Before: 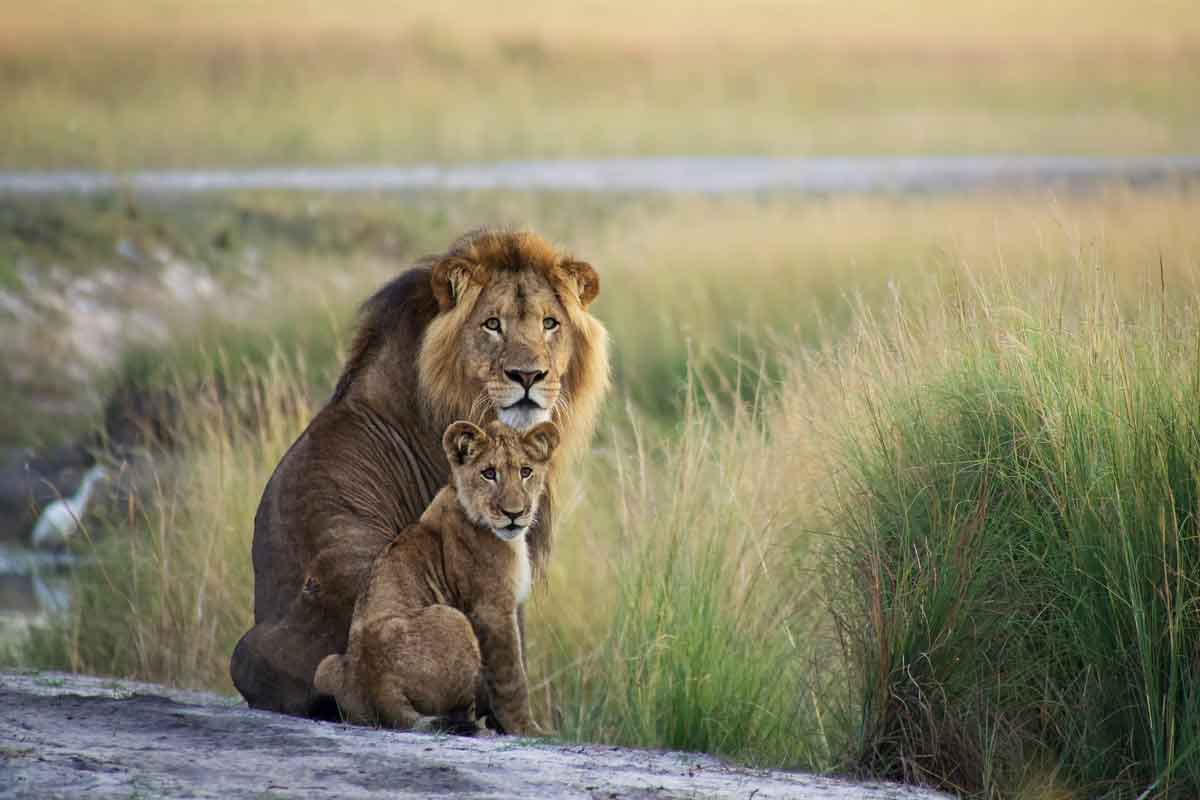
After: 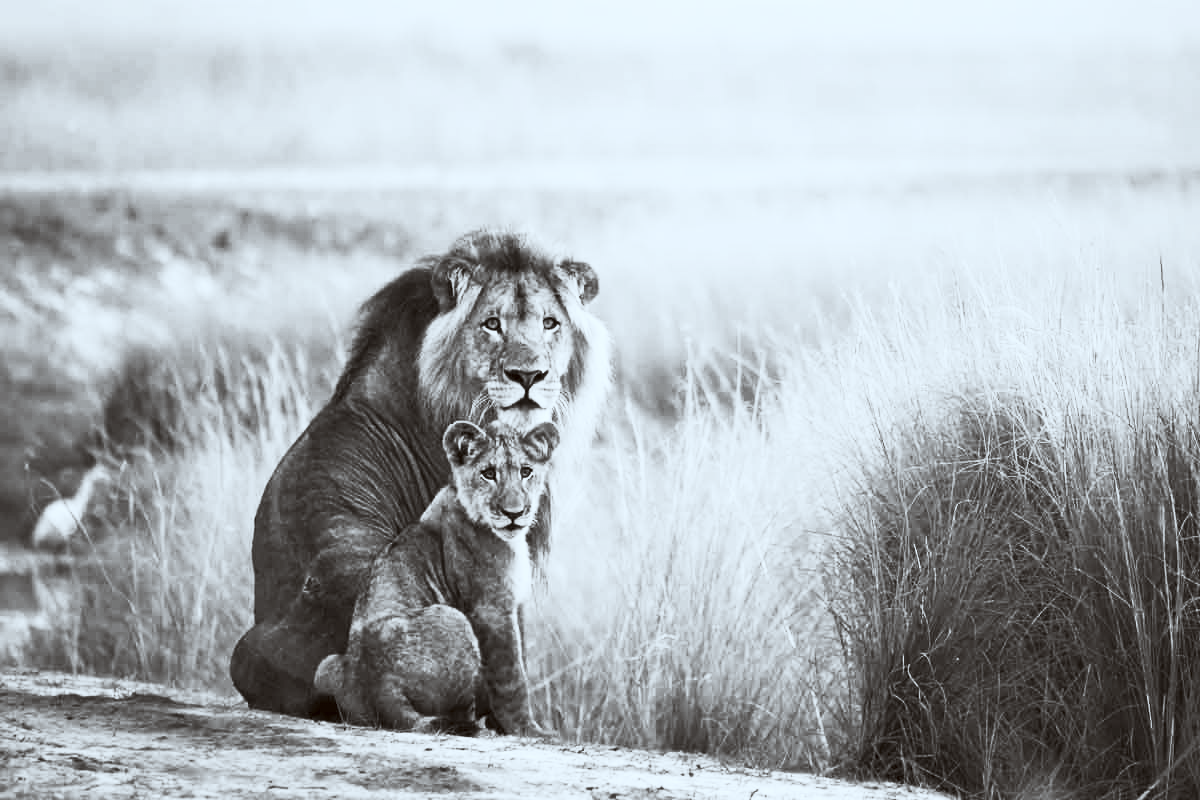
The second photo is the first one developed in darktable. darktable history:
color zones: curves: ch0 [(0, 0.5) (0.143, 0.5) (0.286, 0.5) (0.429, 0.5) (0.62, 0.489) (0.714, 0.445) (0.844, 0.496) (1, 0.5)]; ch1 [(0, 0.5) (0.143, 0.5) (0.286, 0.5) (0.429, 0.5) (0.571, 0.5) (0.714, 0.523) (0.857, 0.5) (1, 0.5)]
contrast brightness saturation: contrast 0.53, brightness 0.47, saturation -1
color correction: highlights a* -3.28, highlights b* -6.24, shadows a* 3.1, shadows b* 5.19
